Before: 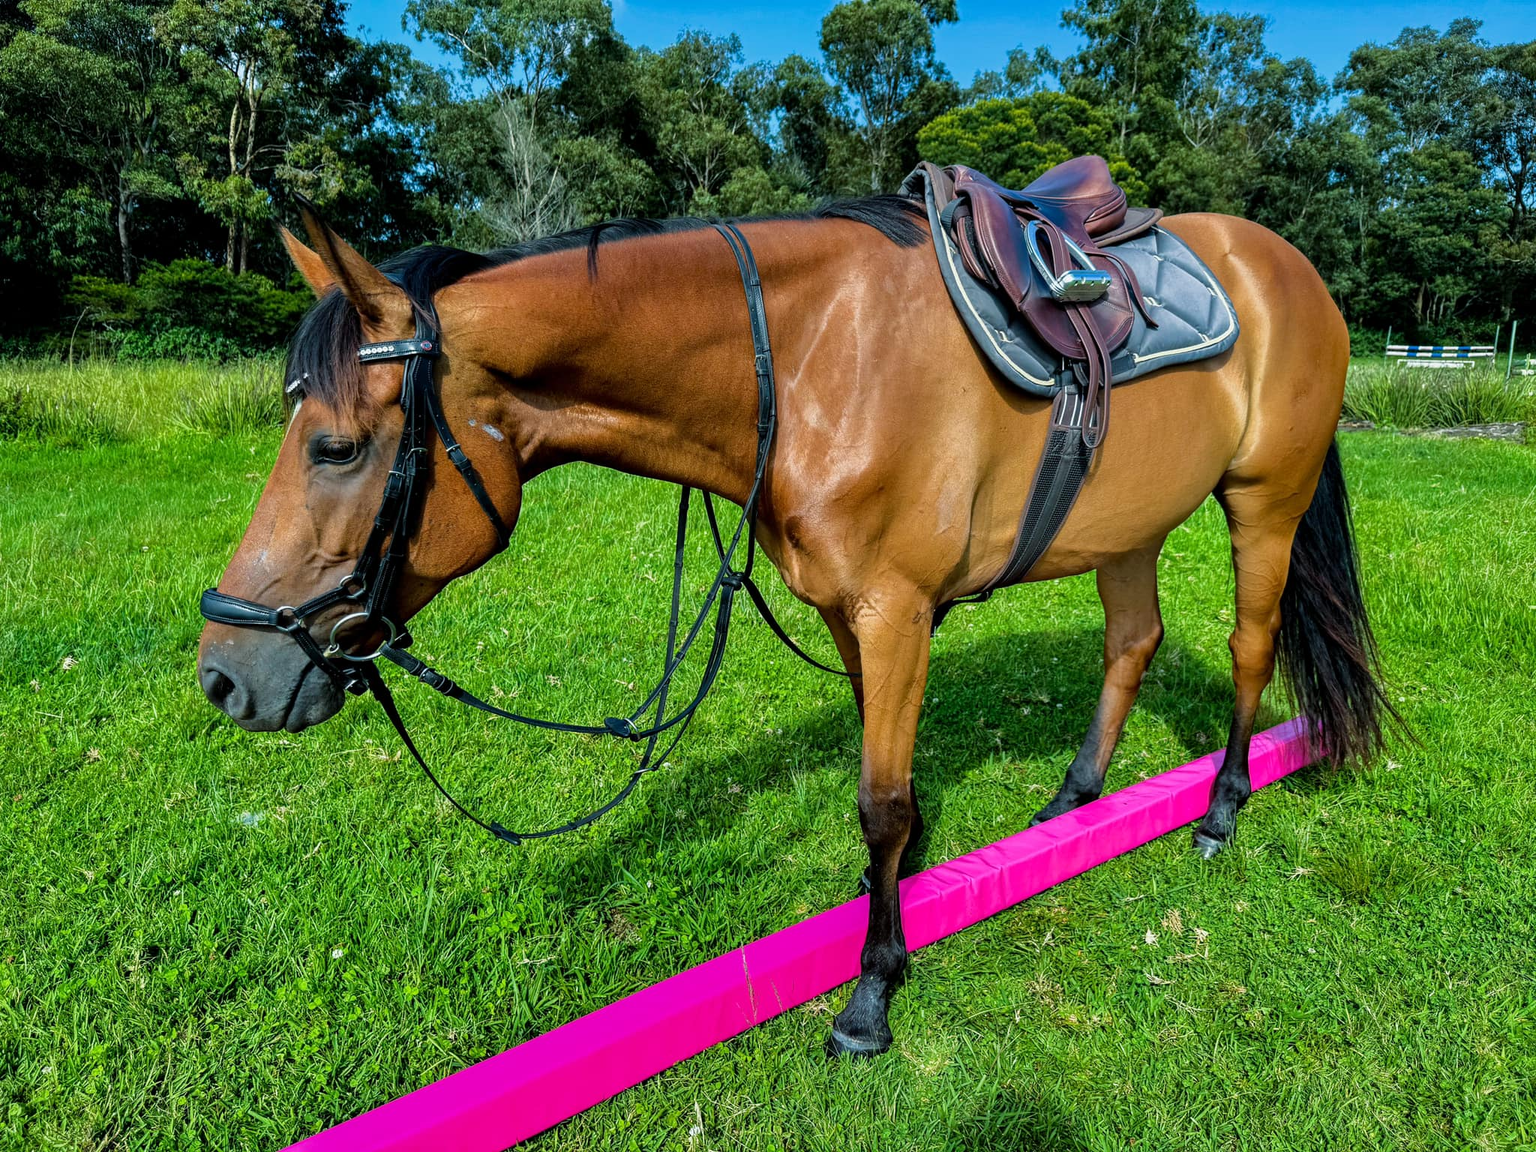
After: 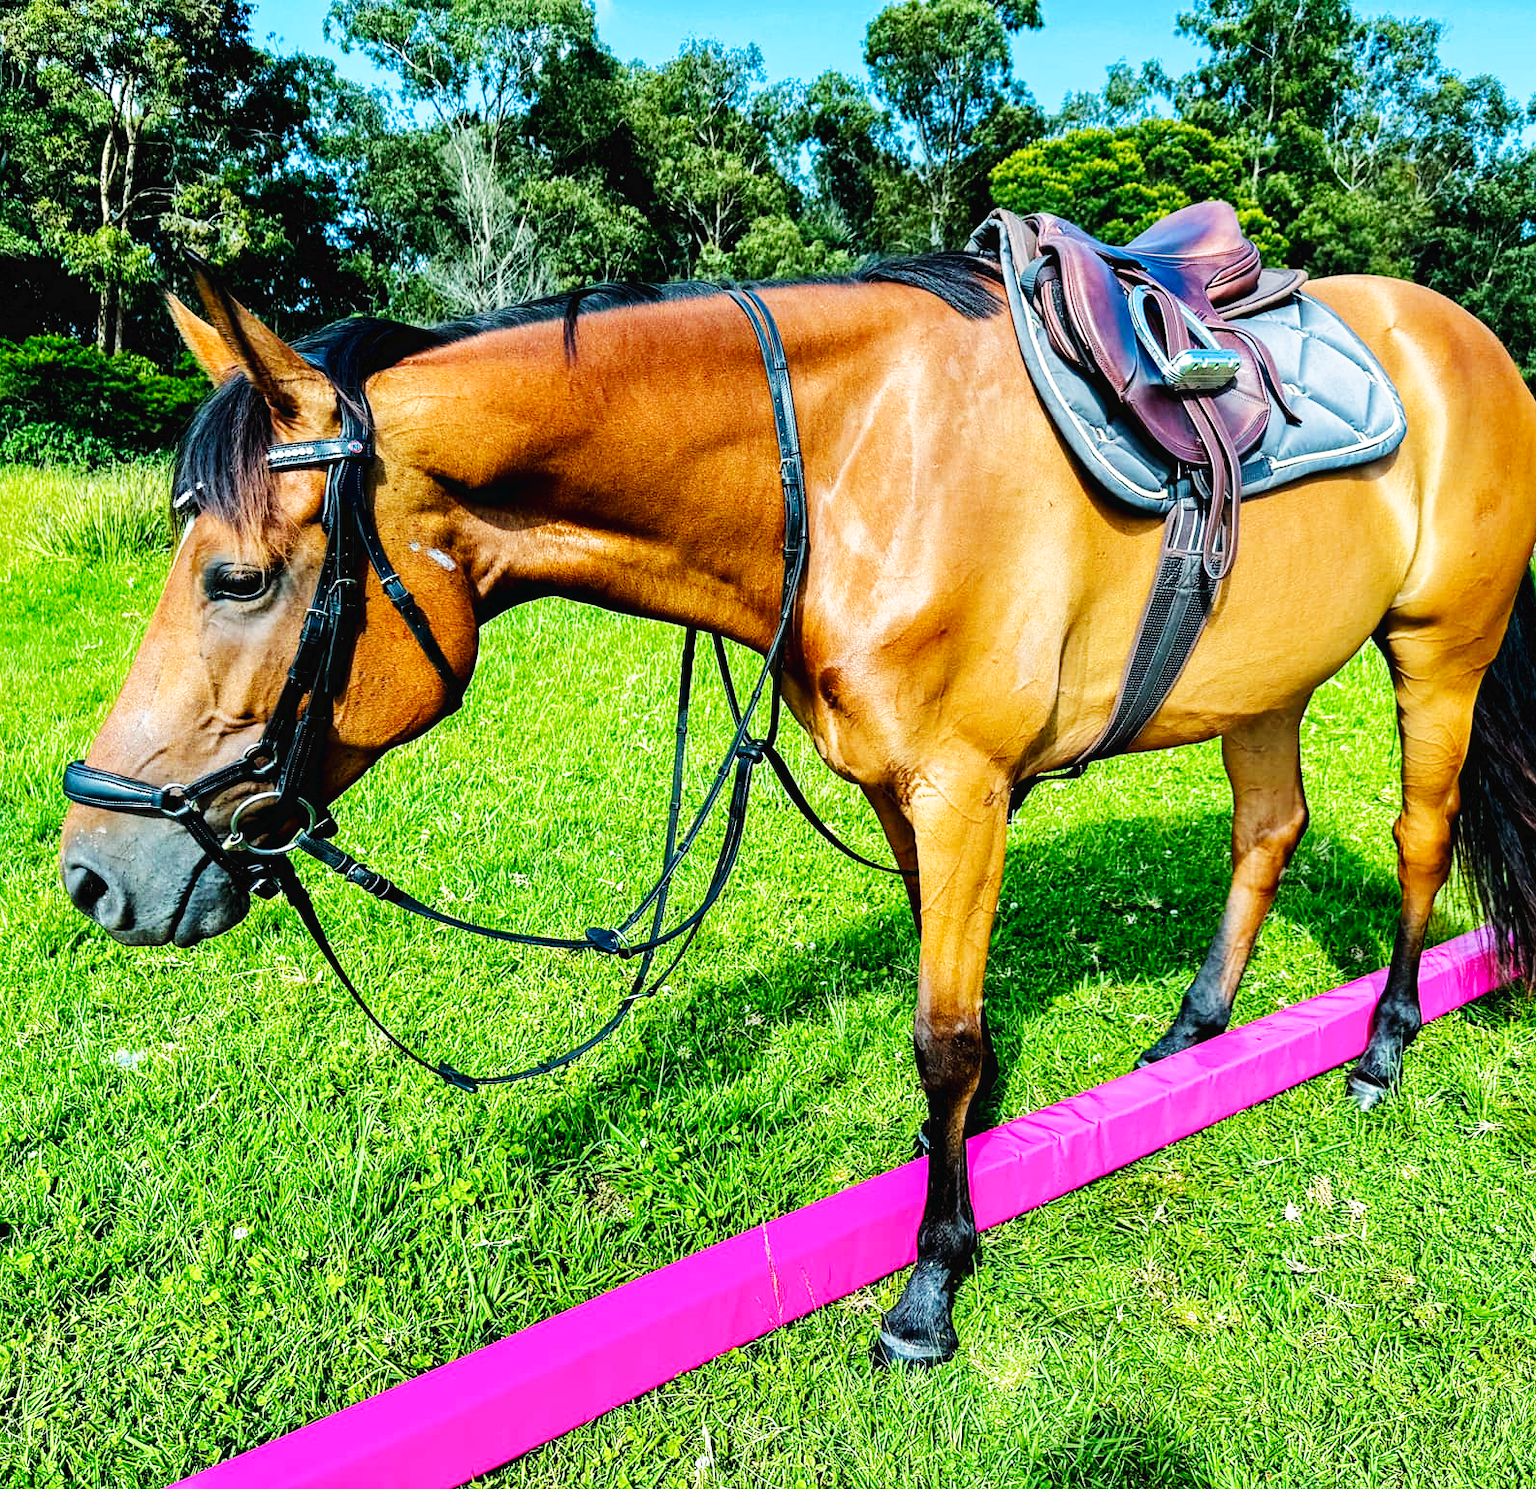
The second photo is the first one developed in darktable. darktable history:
crop: left 9.875%, right 12.764%
sharpen: amount 0.201
base curve: curves: ch0 [(0, 0.003) (0.001, 0.002) (0.006, 0.004) (0.02, 0.022) (0.048, 0.086) (0.094, 0.234) (0.162, 0.431) (0.258, 0.629) (0.385, 0.8) (0.548, 0.918) (0.751, 0.988) (1, 1)], preserve colors none
